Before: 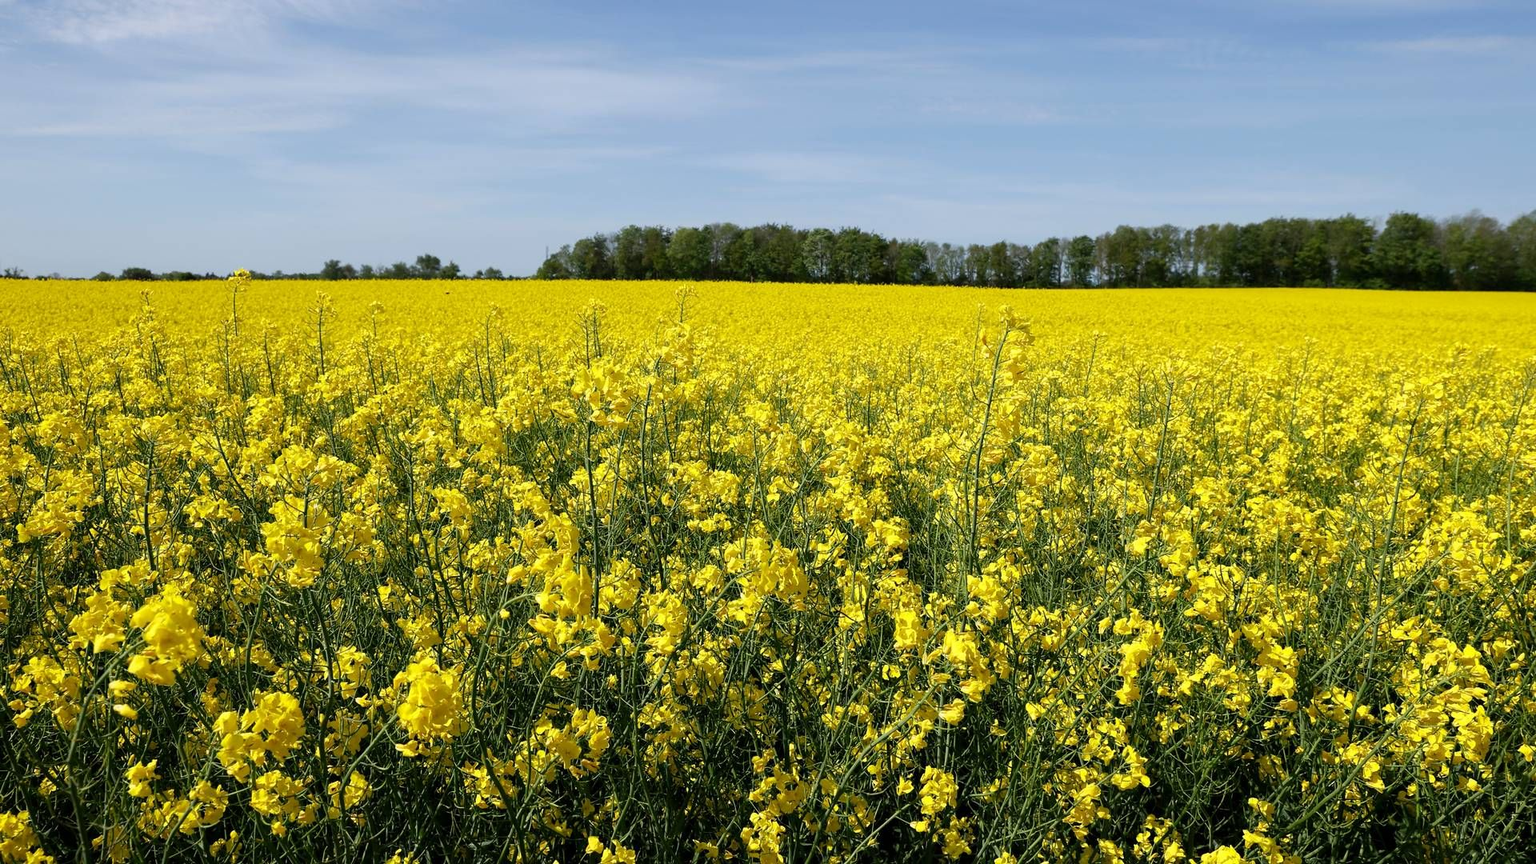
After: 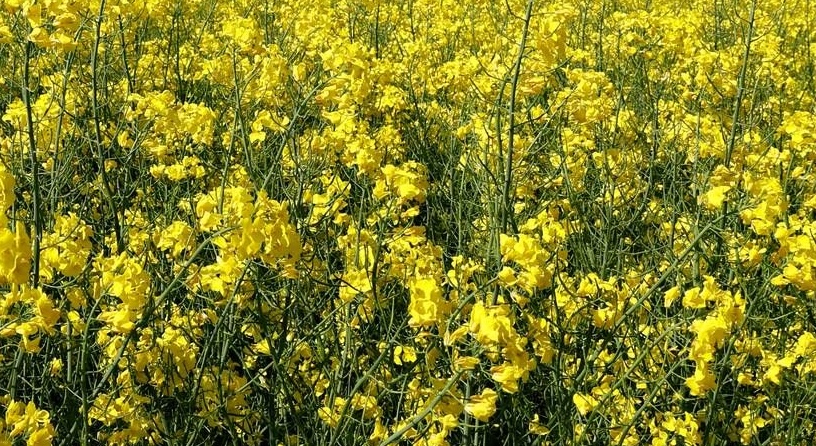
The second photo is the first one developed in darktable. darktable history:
crop: left 36.962%, top 44.942%, right 20.488%, bottom 13.692%
